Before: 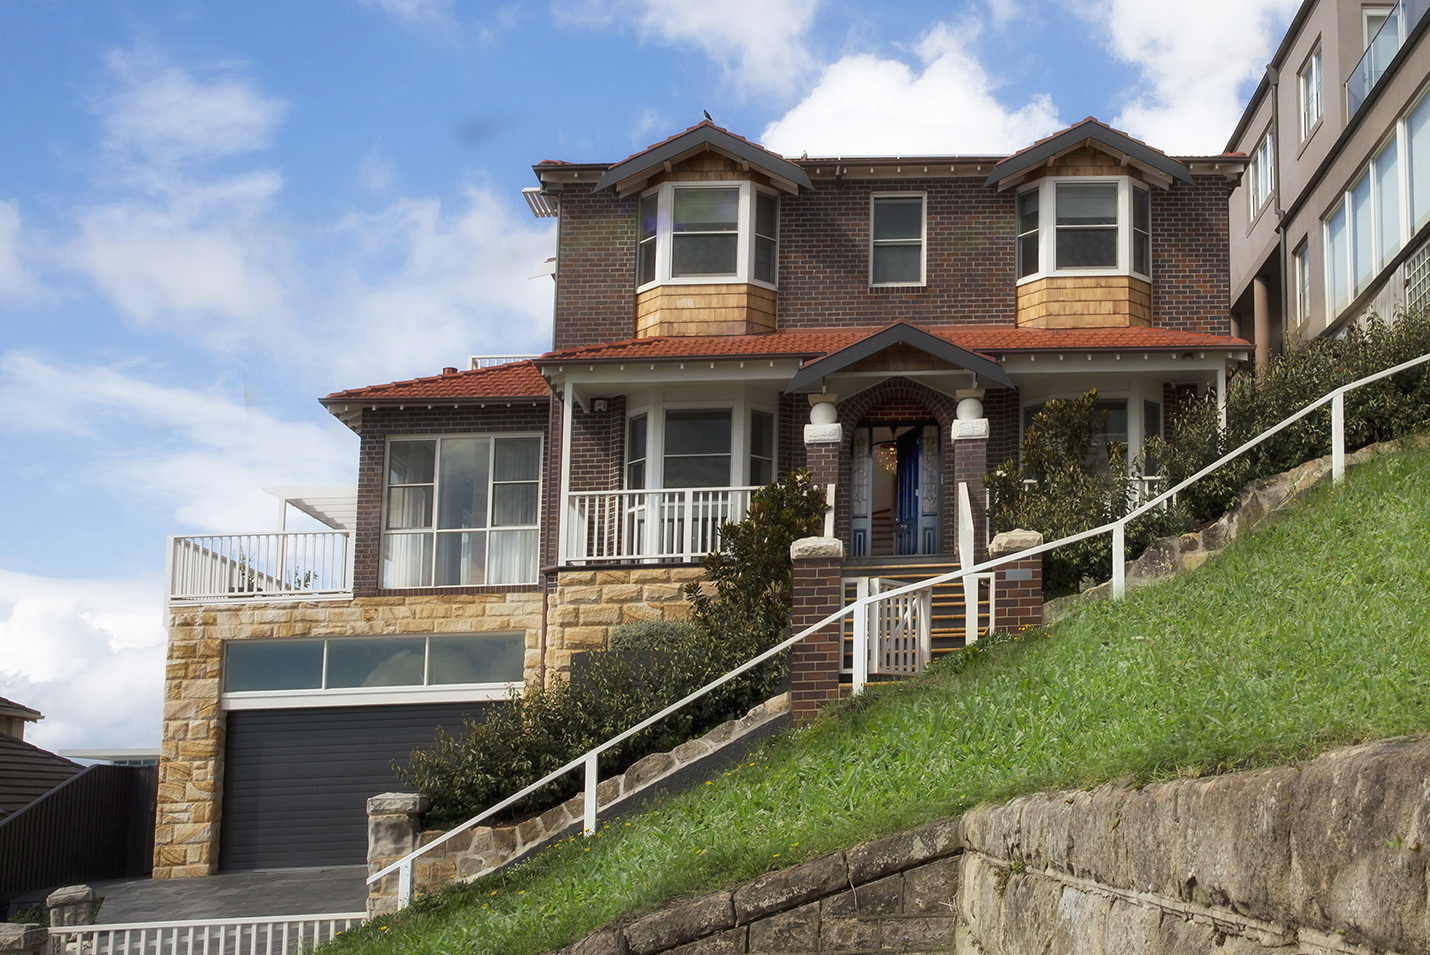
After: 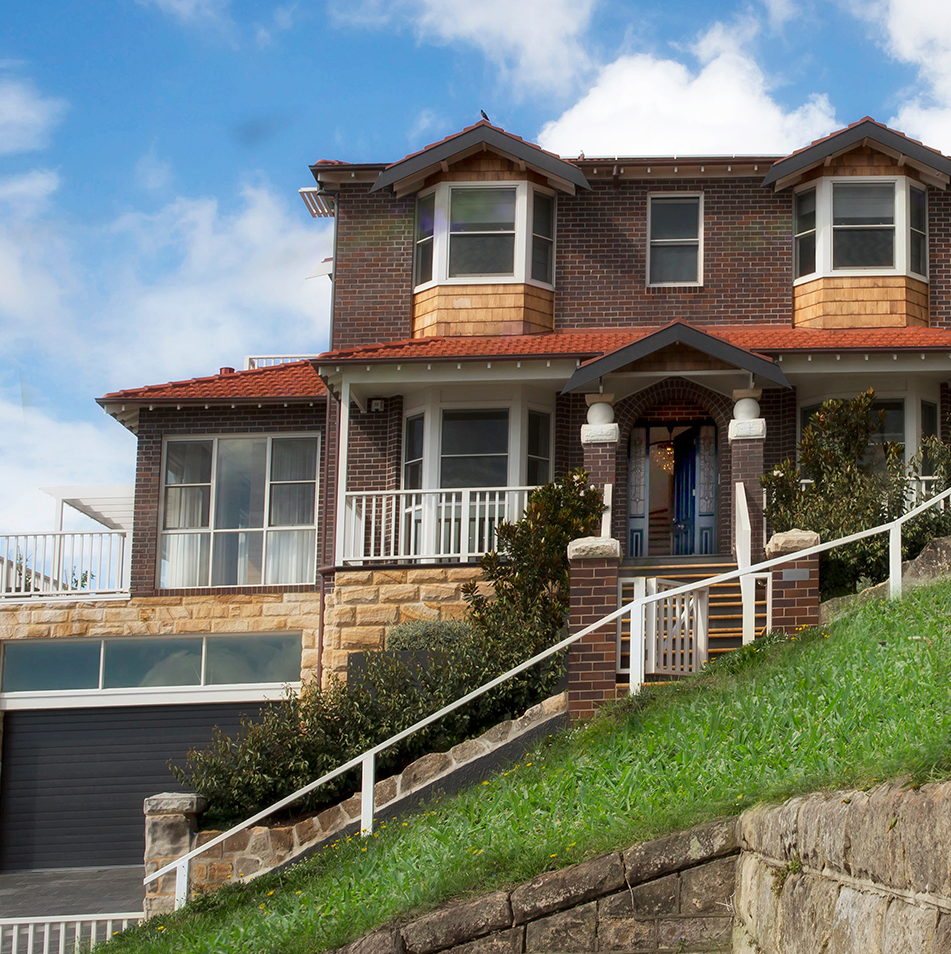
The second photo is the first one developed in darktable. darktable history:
crop and rotate: left 15.646%, right 17.796%
shadows and highlights: radius 336.67, shadows 28.82, soften with gaussian
